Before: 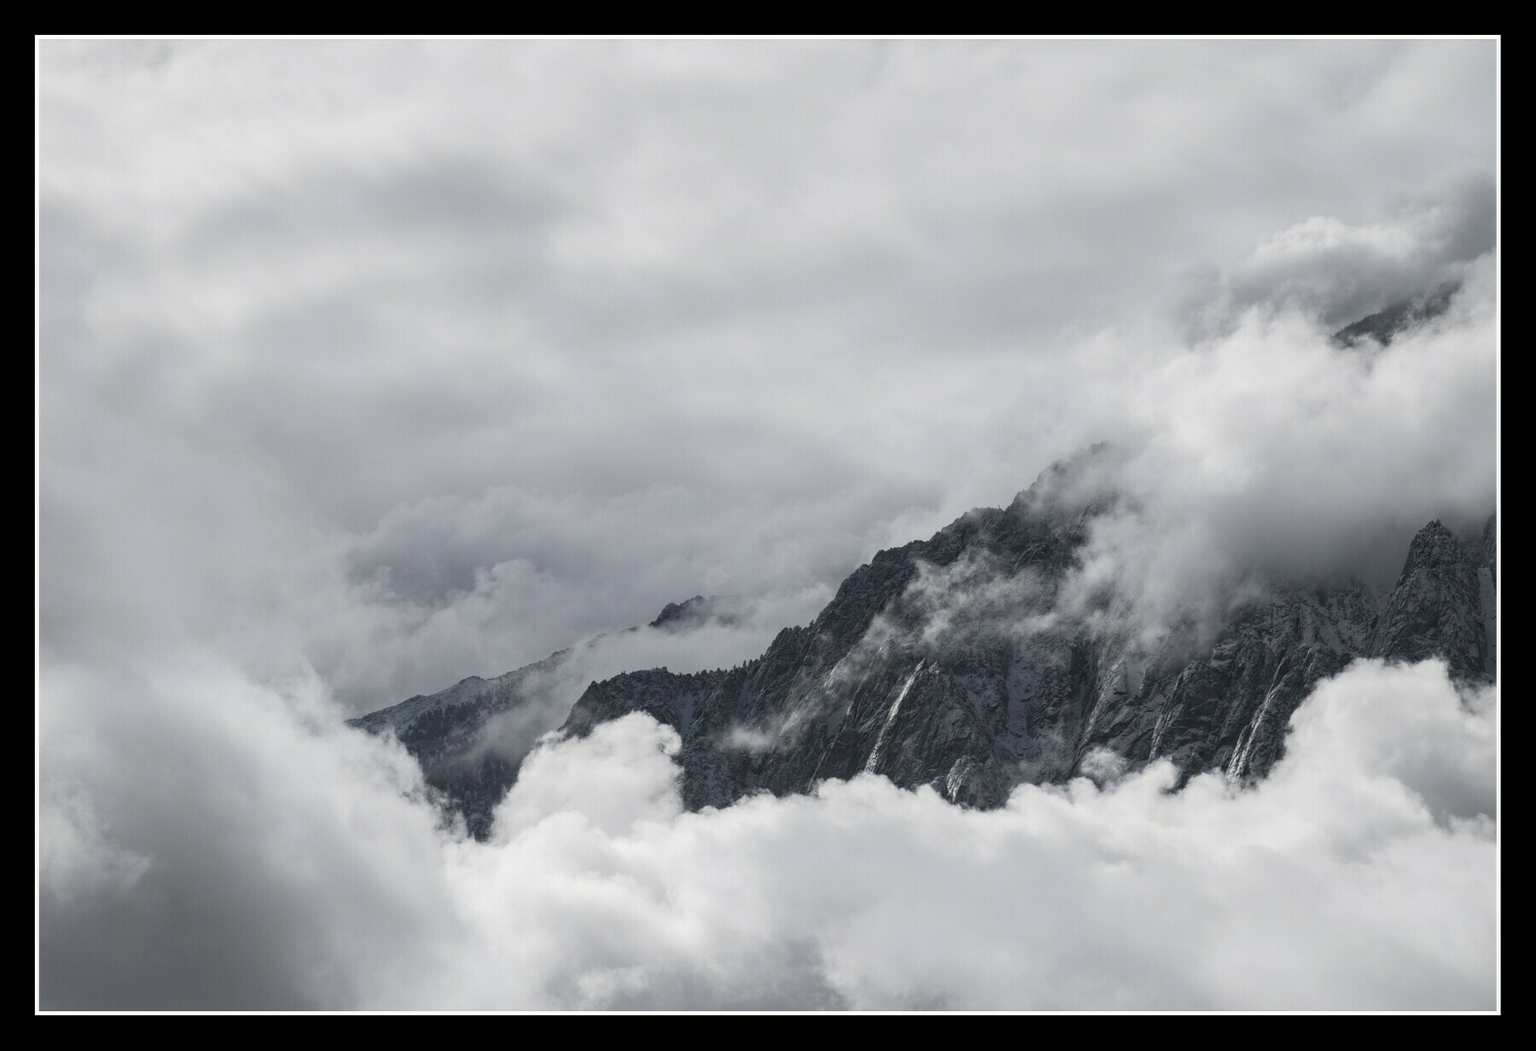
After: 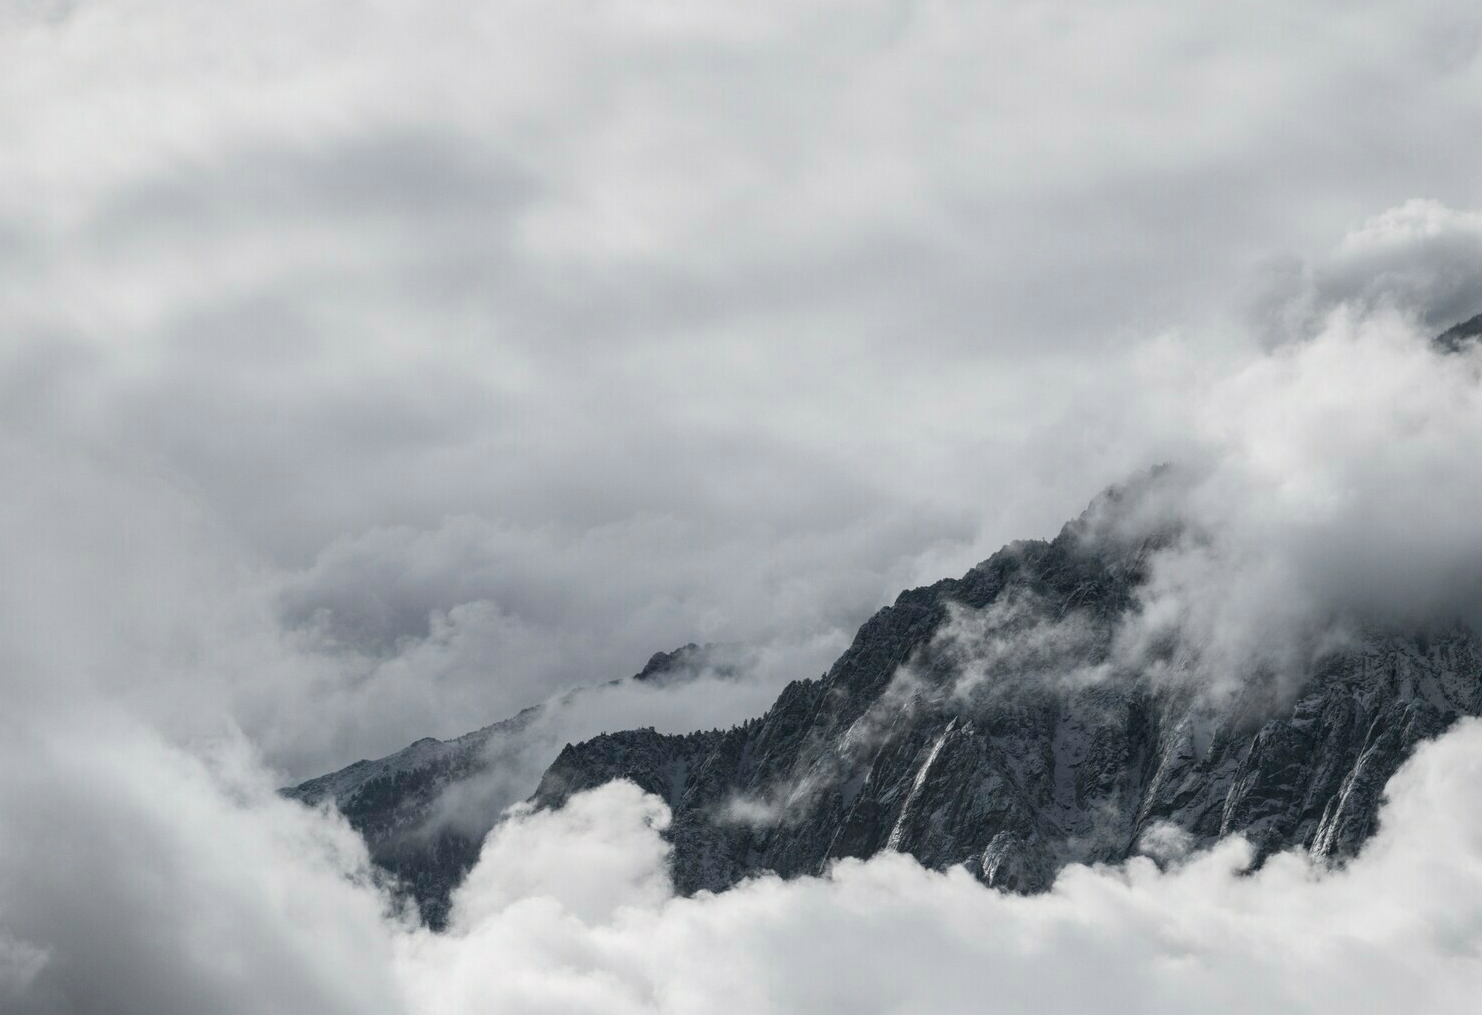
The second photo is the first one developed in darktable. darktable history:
crop and rotate: left 7.065%, top 4.508%, right 10.592%, bottom 13.049%
contrast brightness saturation: saturation -0.049
